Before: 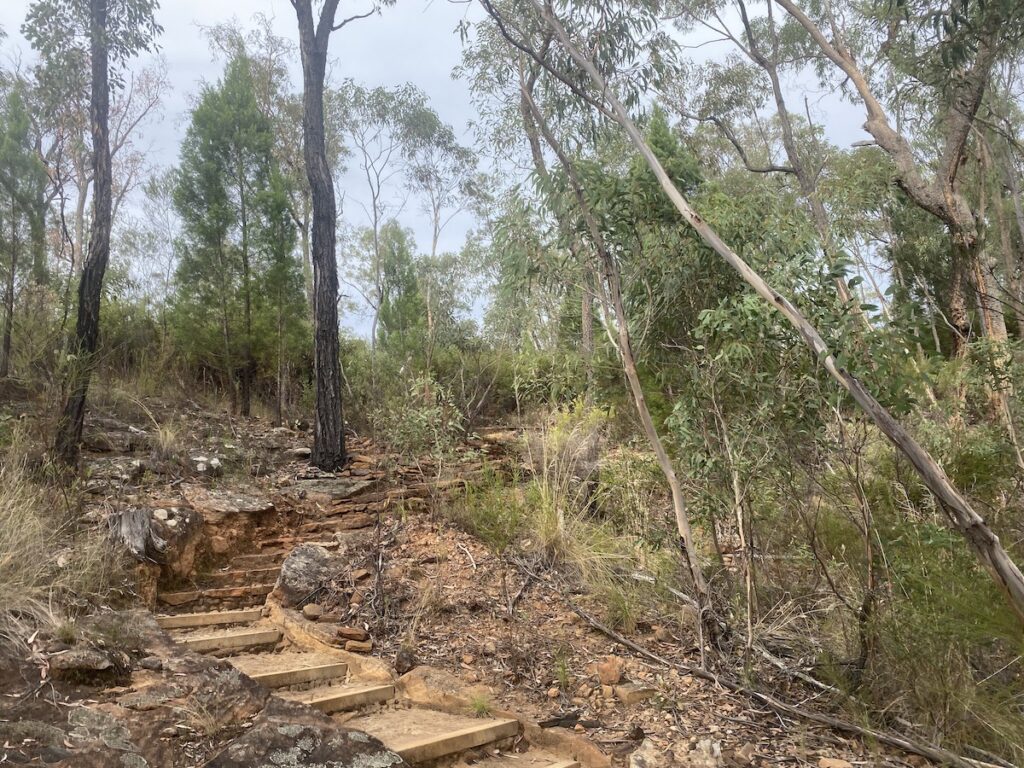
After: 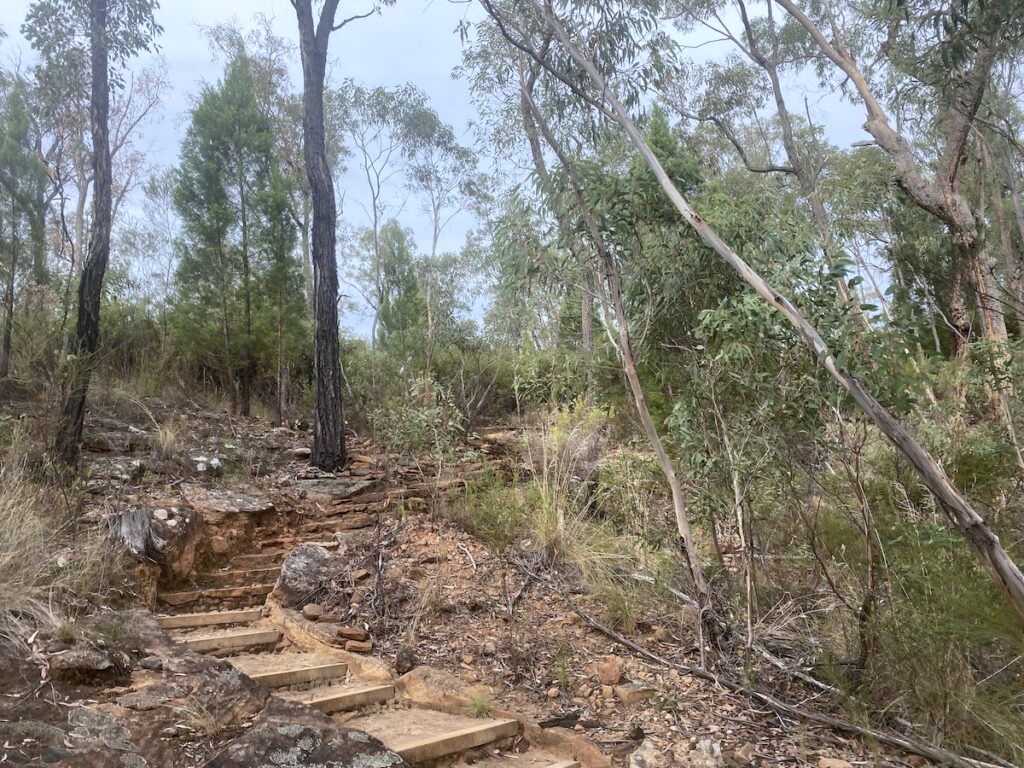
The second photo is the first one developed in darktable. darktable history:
color correction: highlights a* -0.725, highlights b* -8.89
